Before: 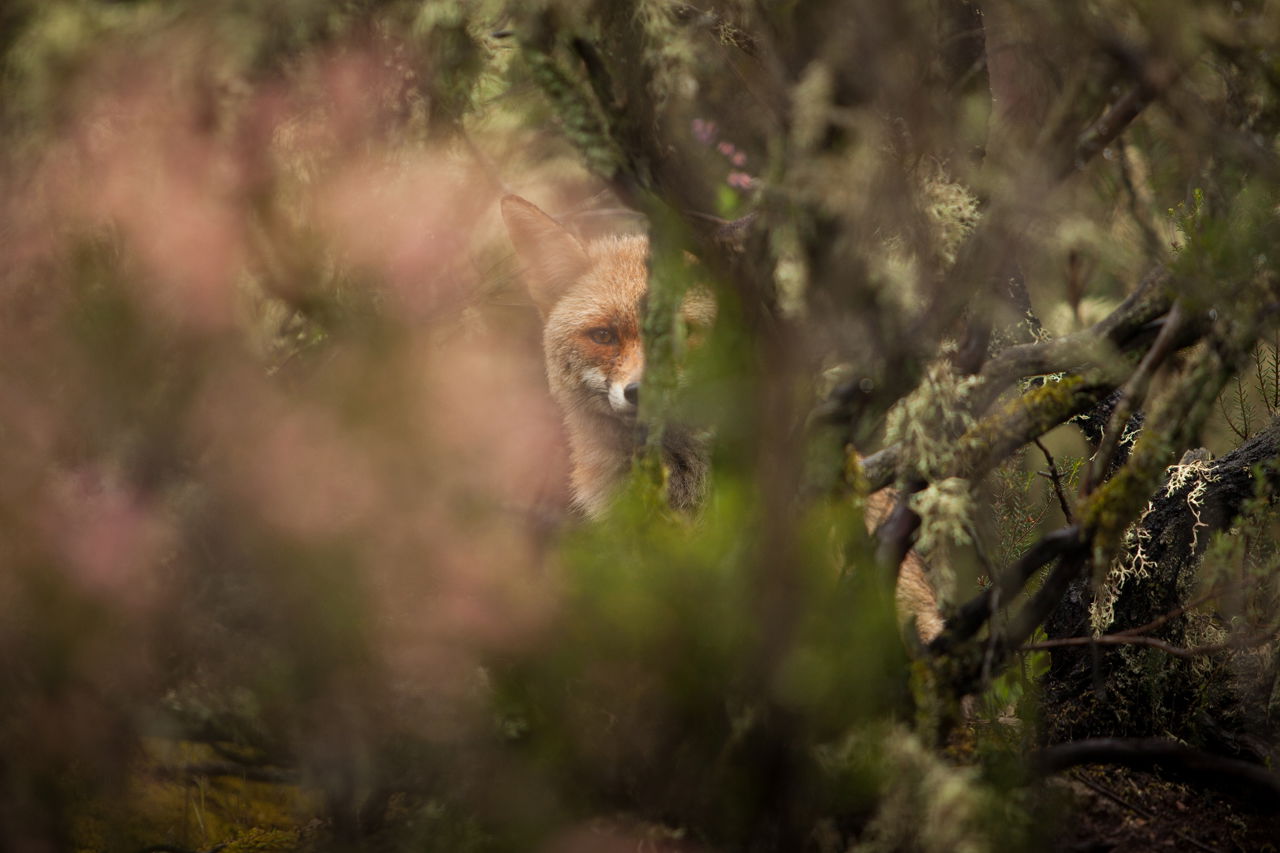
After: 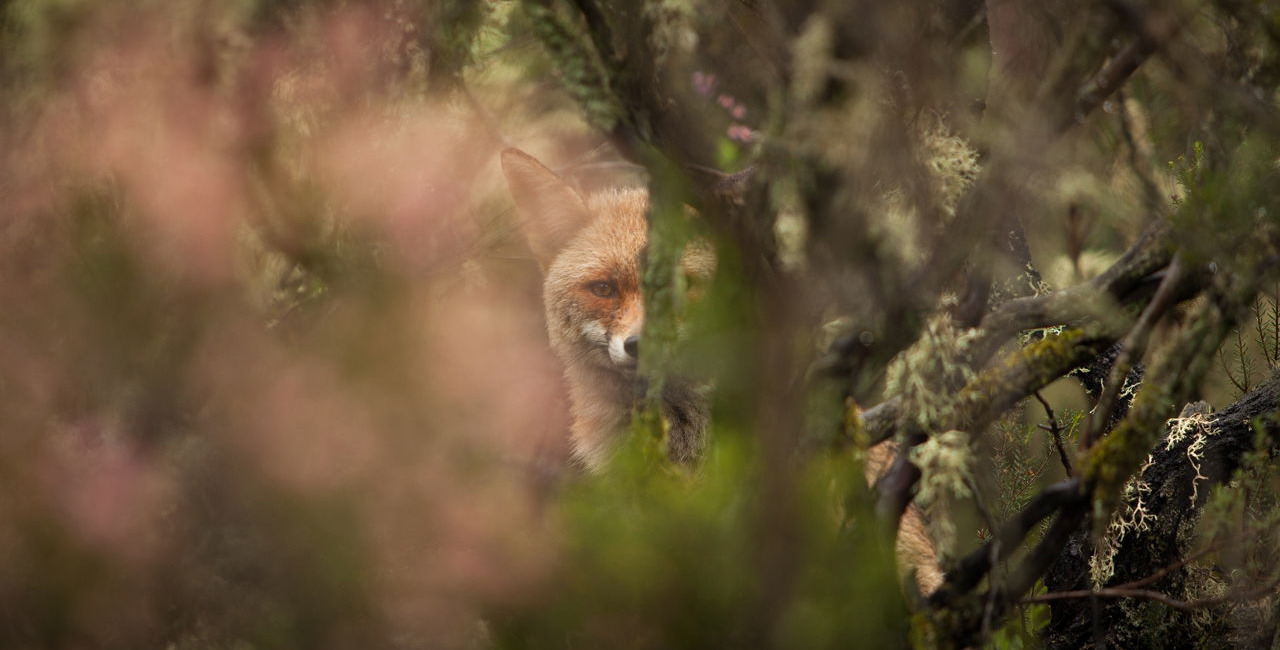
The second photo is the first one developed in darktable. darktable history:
crop: top 5.603%, bottom 18.16%
